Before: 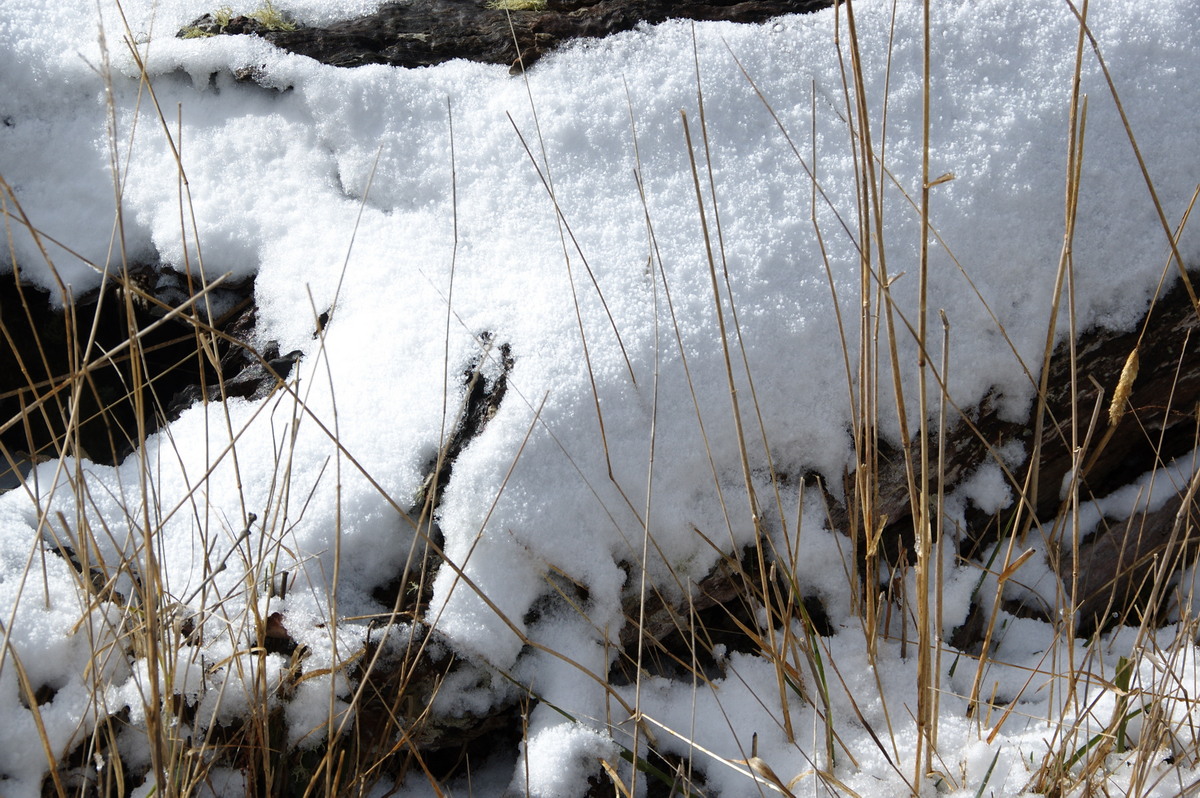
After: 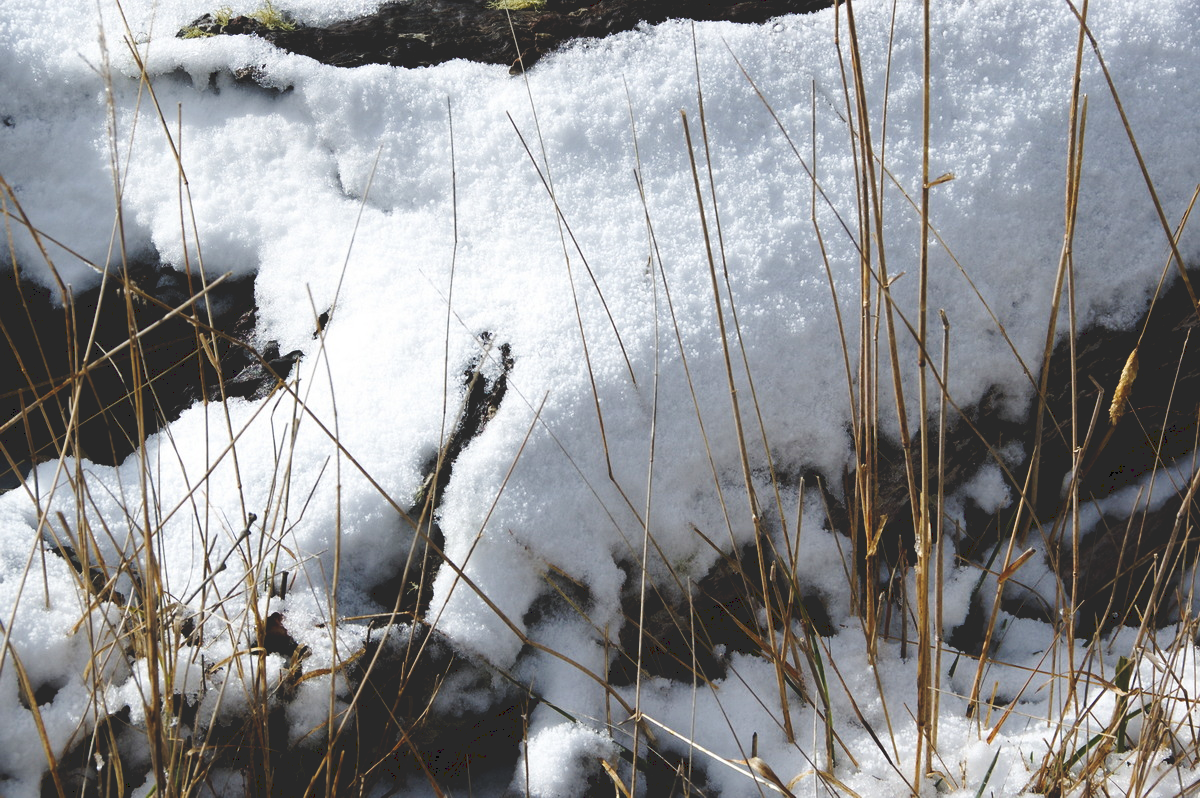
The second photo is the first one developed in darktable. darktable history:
tone curve: curves: ch0 [(0, 0) (0.003, 0.161) (0.011, 0.161) (0.025, 0.161) (0.044, 0.161) (0.069, 0.161) (0.1, 0.161) (0.136, 0.163) (0.177, 0.179) (0.224, 0.207) (0.277, 0.243) (0.335, 0.292) (0.399, 0.361) (0.468, 0.452) (0.543, 0.547) (0.623, 0.638) (0.709, 0.731) (0.801, 0.826) (0.898, 0.911) (1, 1)], preserve colors none
